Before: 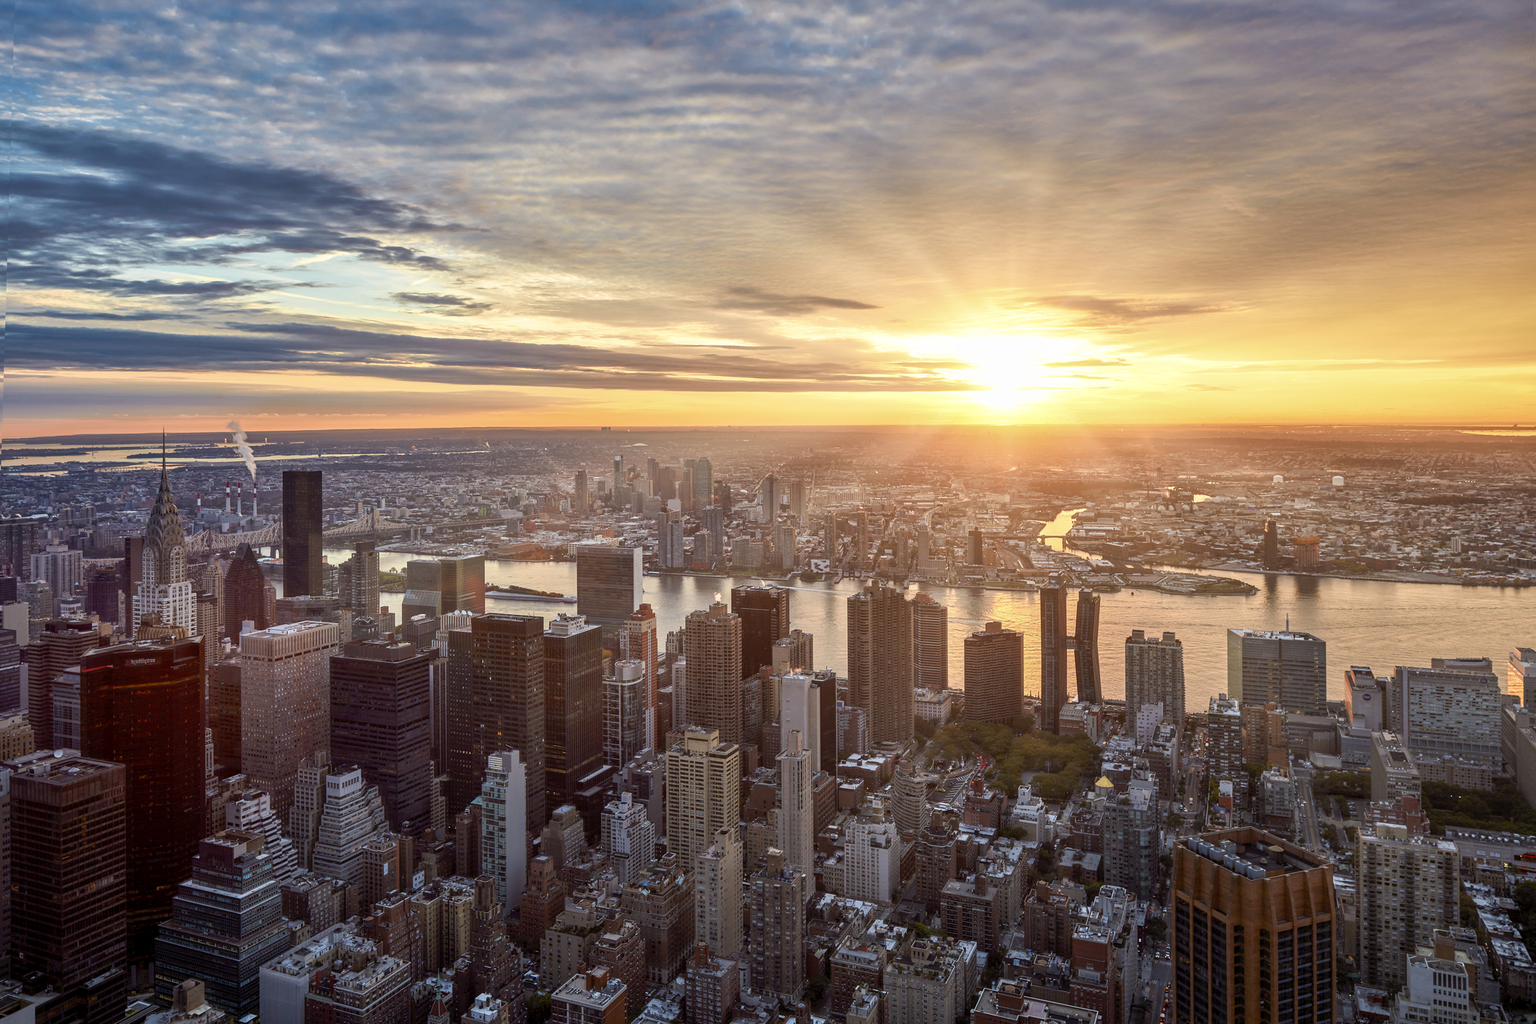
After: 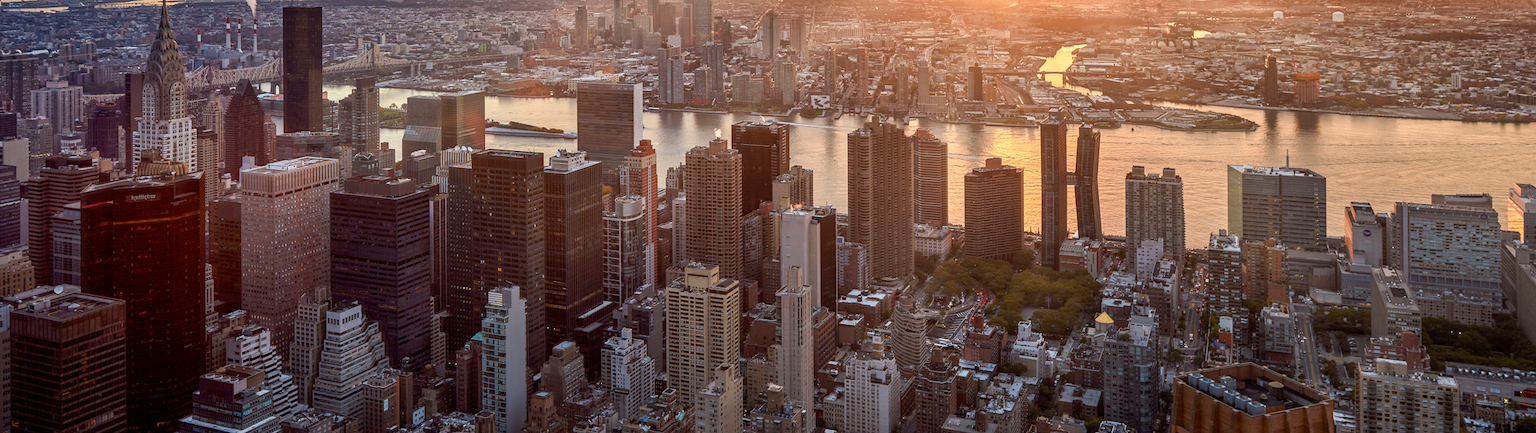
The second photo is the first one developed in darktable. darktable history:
crop: top 45.375%, bottom 12.259%
